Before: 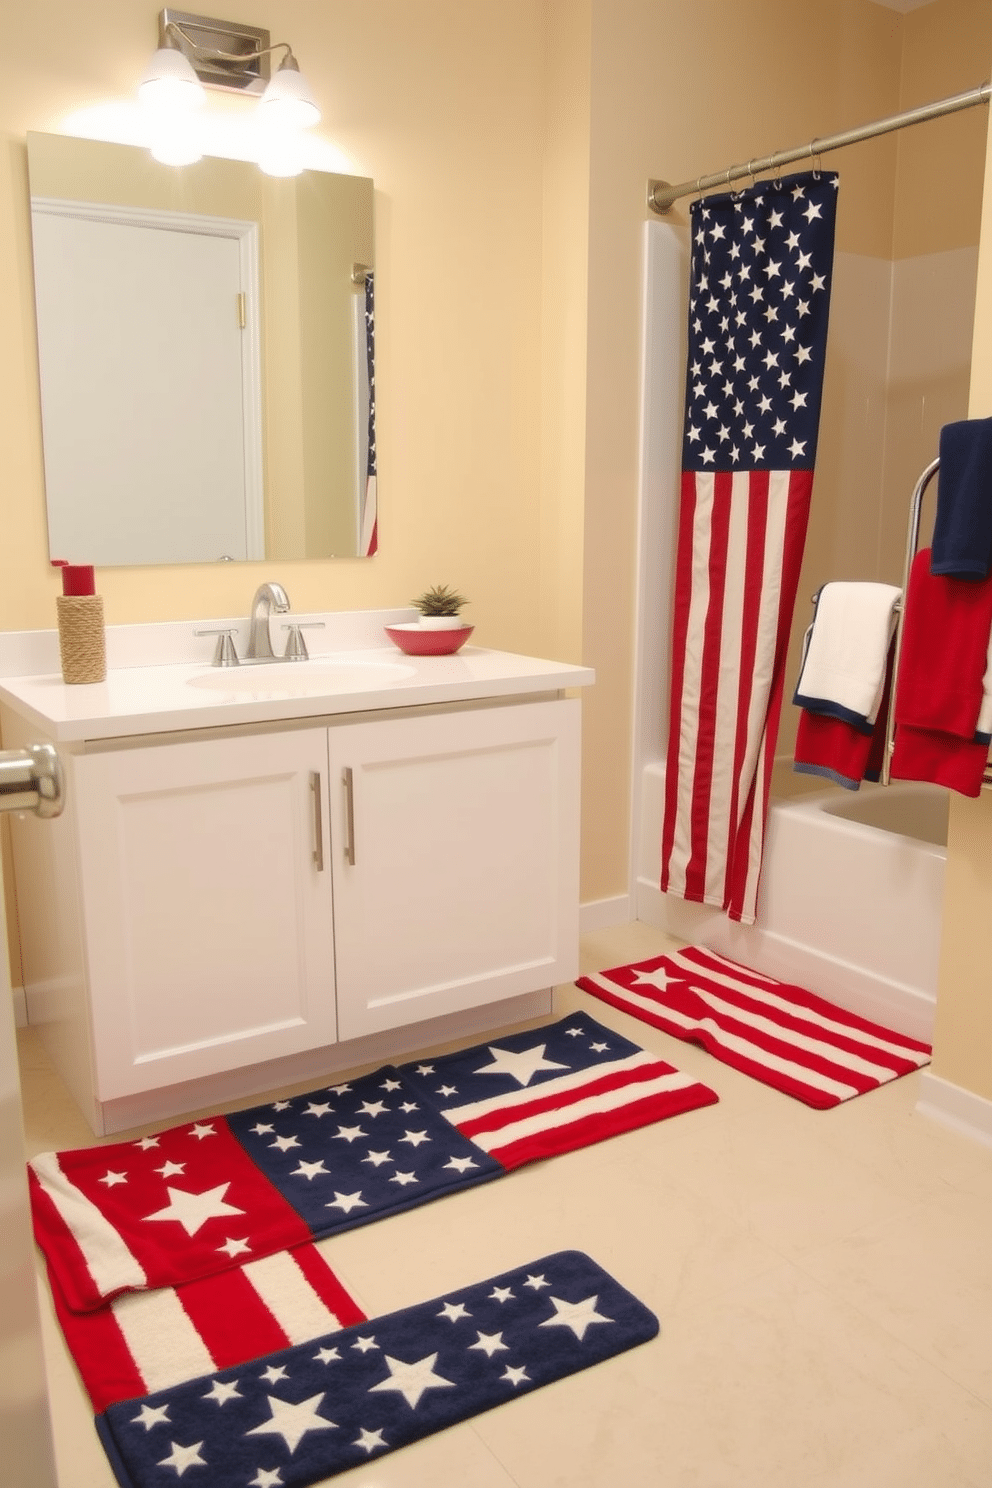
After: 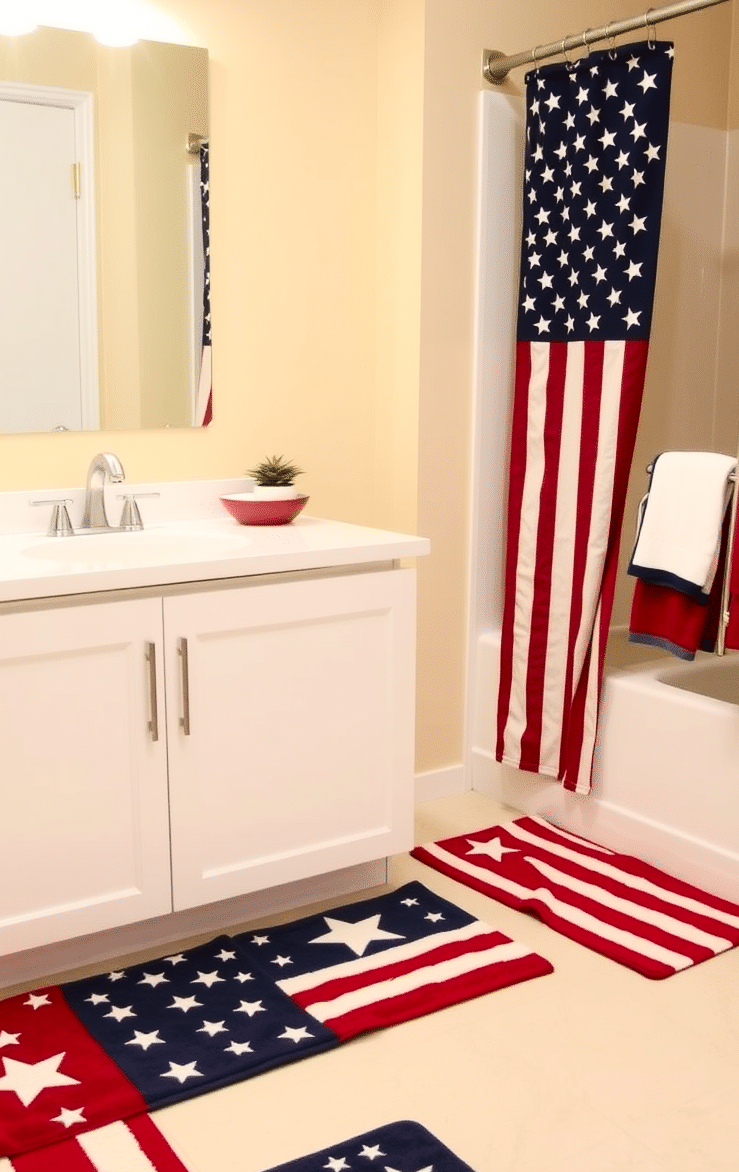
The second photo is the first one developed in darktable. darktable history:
crop: left 16.711%, top 8.769%, right 8.721%, bottom 12.425%
contrast brightness saturation: contrast 0.274
